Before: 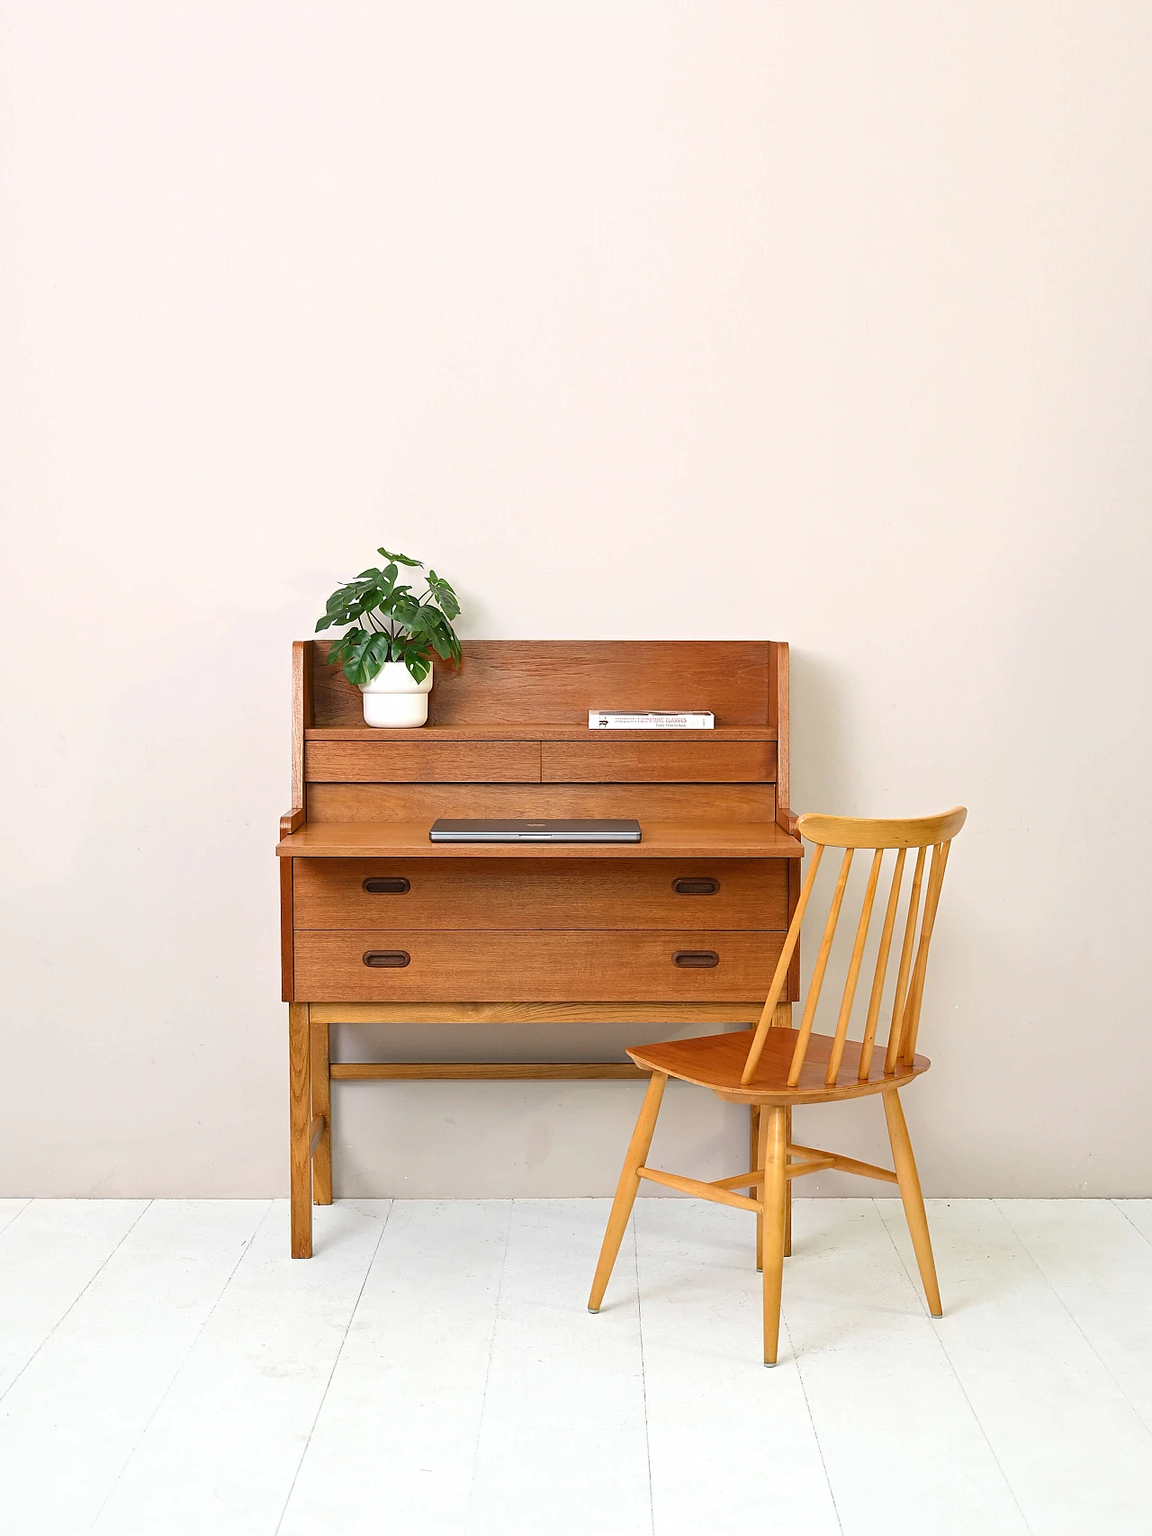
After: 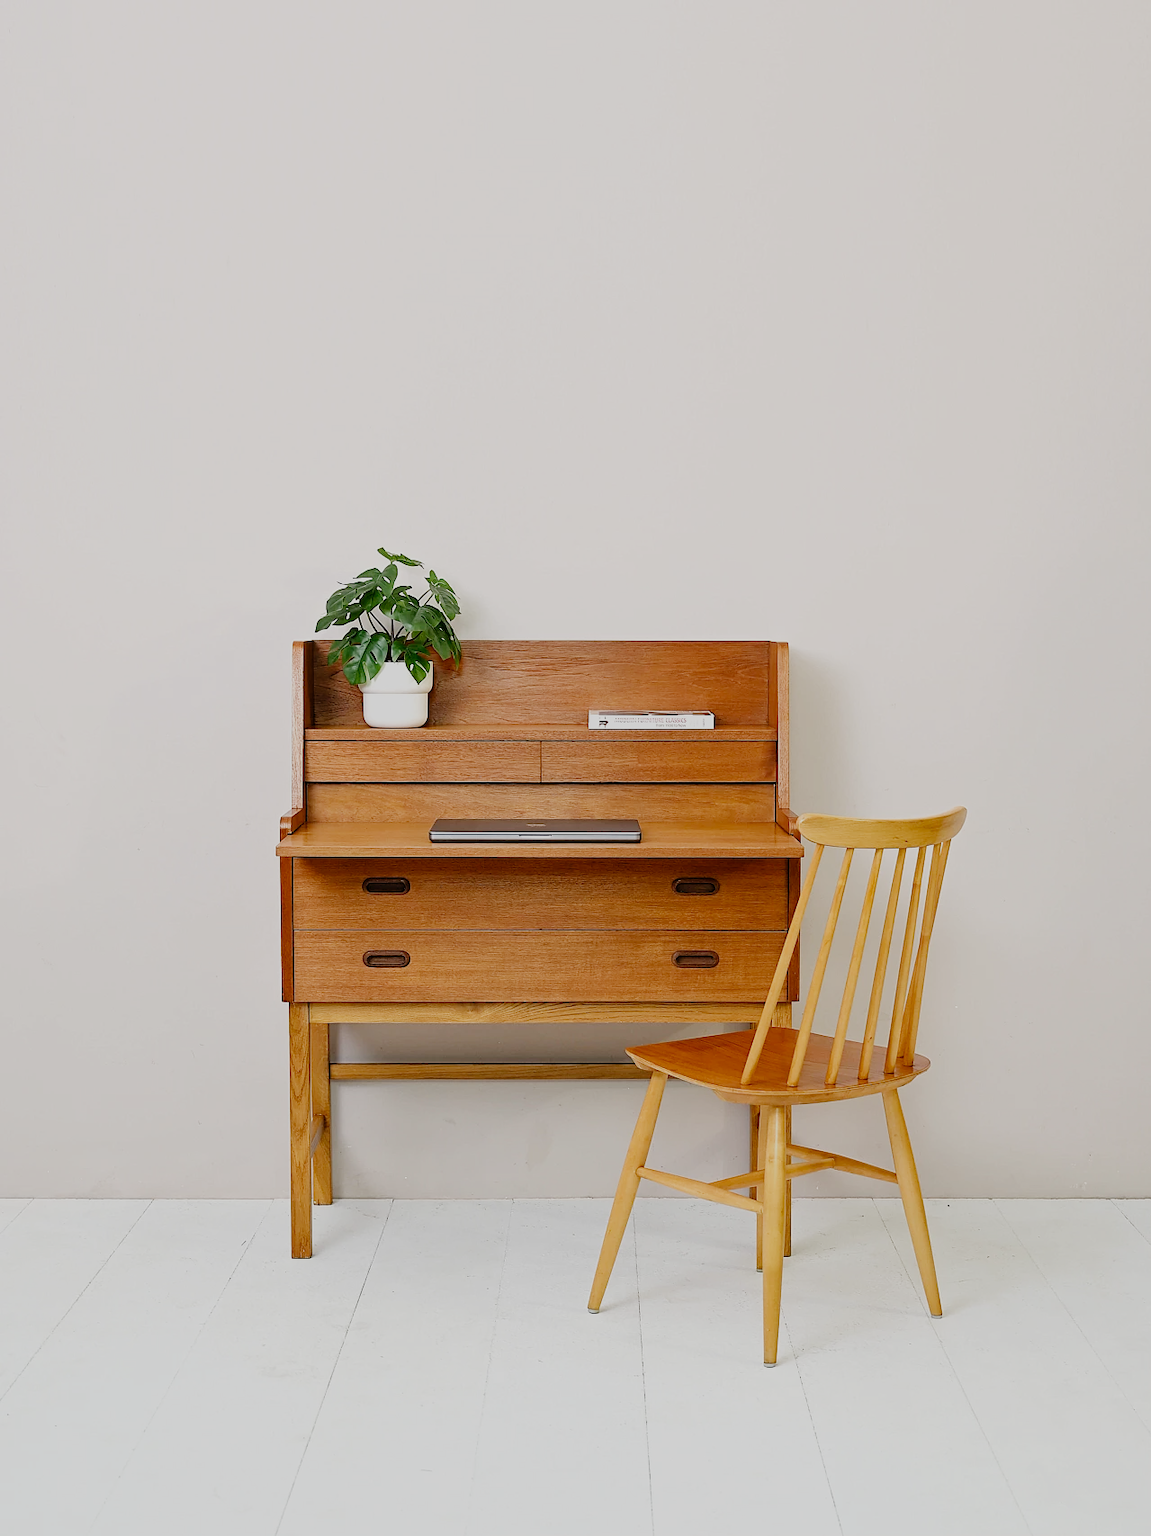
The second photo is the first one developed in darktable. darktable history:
filmic rgb: black relative exposure -7.21 EV, white relative exposure 5.36 EV, hardness 3.02, add noise in highlights 0.001, preserve chrominance no, color science v3 (2019), use custom middle-gray values true, contrast in highlights soft
